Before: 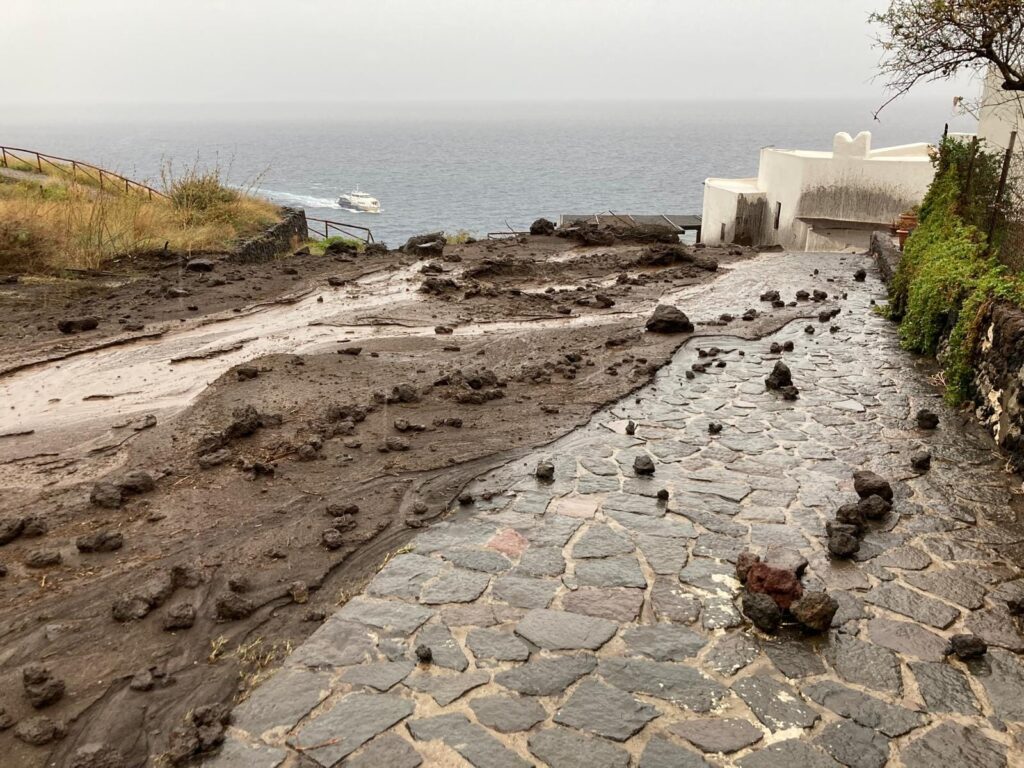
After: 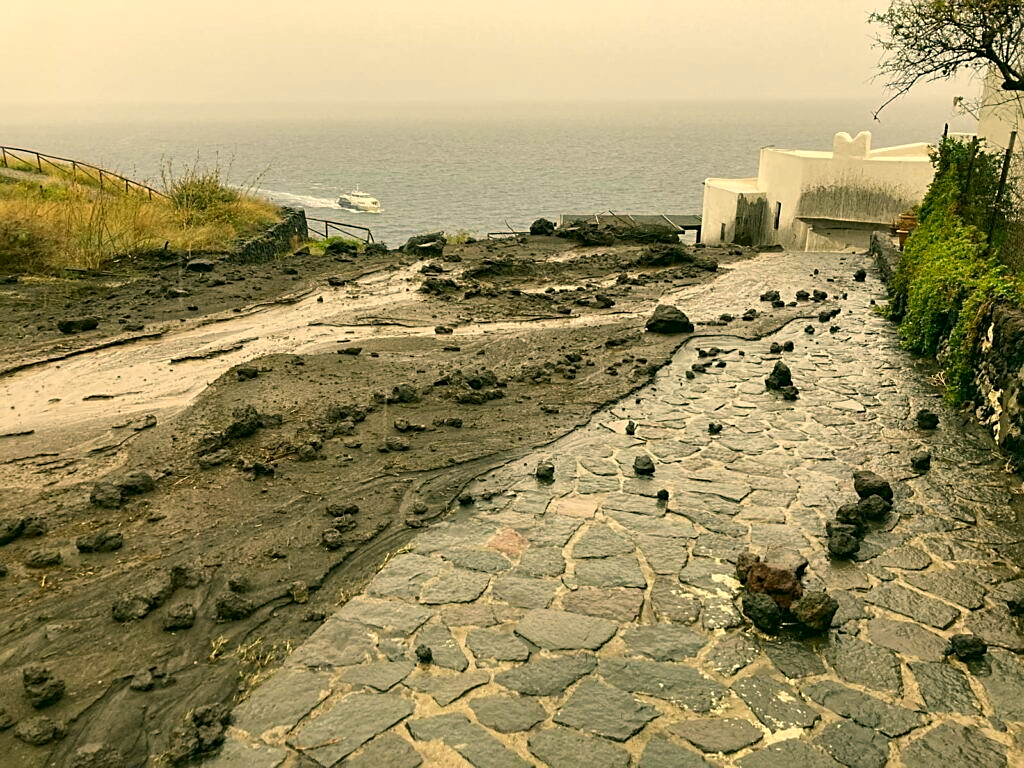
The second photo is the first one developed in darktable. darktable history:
color correction: highlights a* 5.34, highlights b* 24.89, shadows a* -16.16, shadows b* 3.74
sharpen: on, module defaults
